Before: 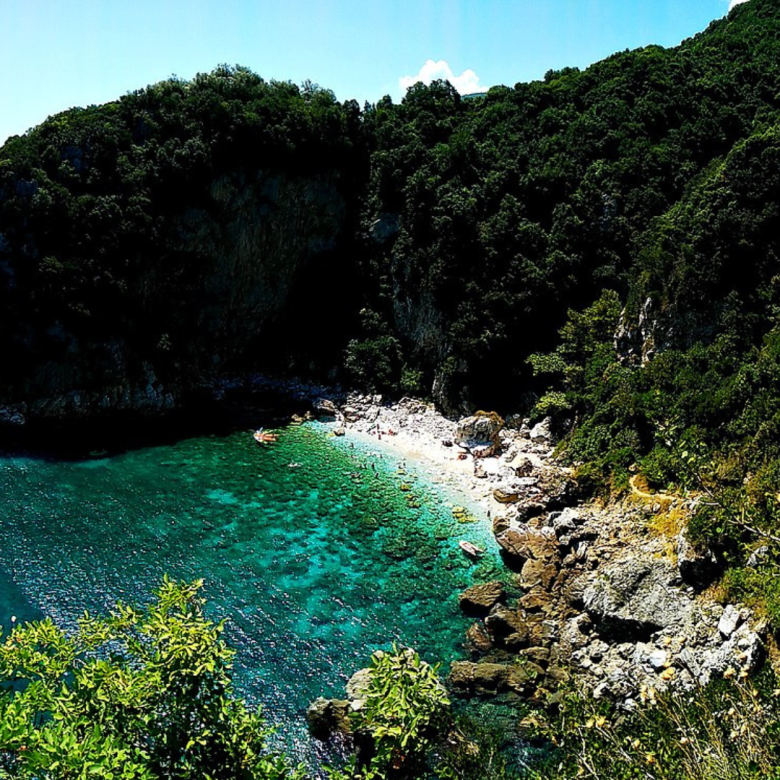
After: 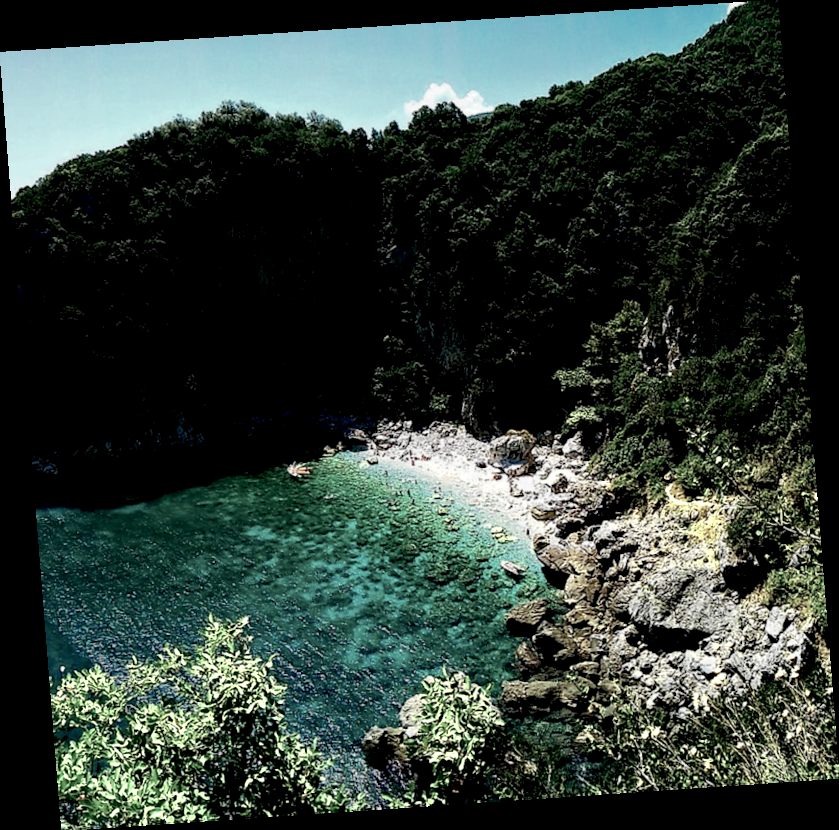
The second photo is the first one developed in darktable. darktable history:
rotate and perspective: rotation -4.2°, shear 0.006, automatic cropping off
shadows and highlights: shadows -20, white point adjustment -2, highlights -35
color zones: curves: ch0 [(0.25, 0.667) (0.758, 0.368)]; ch1 [(0.215, 0.245) (0.761, 0.373)]; ch2 [(0.247, 0.554) (0.761, 0.436)]
exposure: black level correction 0.01, exposure 0.014 EV, compensate highlight preservation false
